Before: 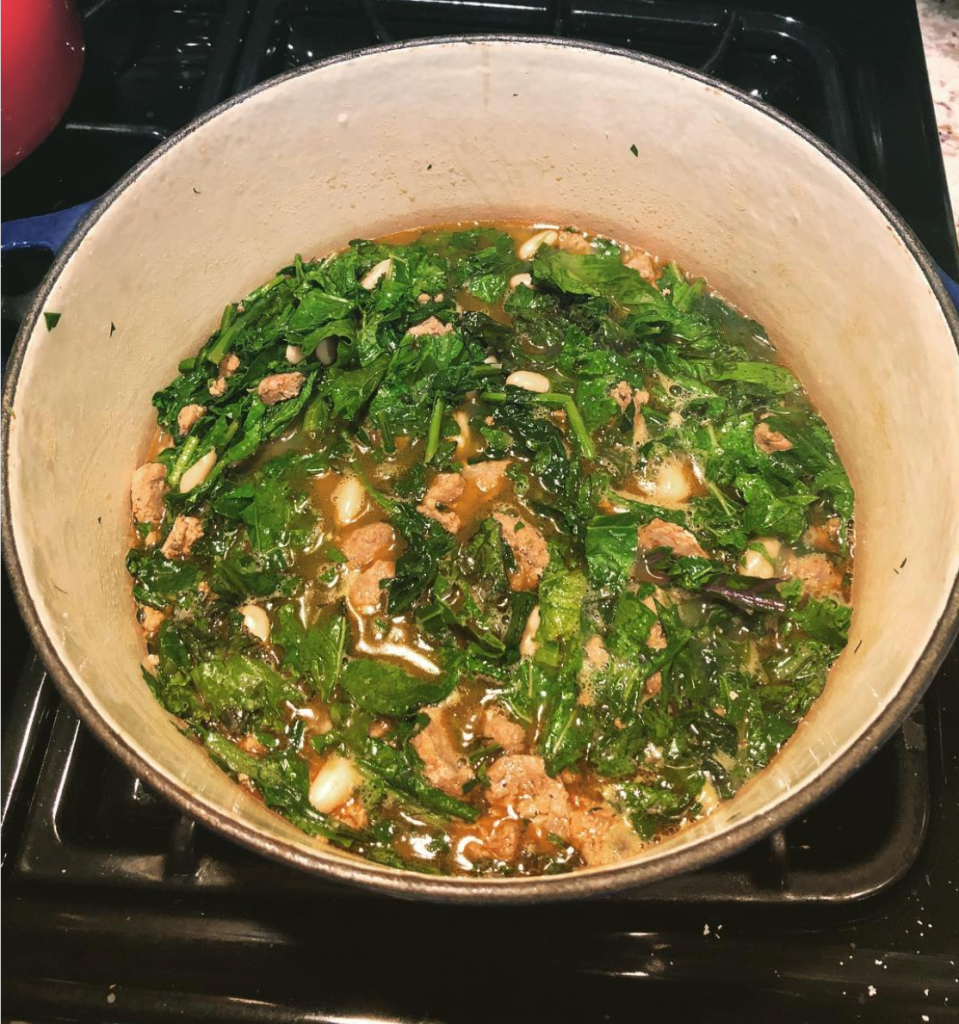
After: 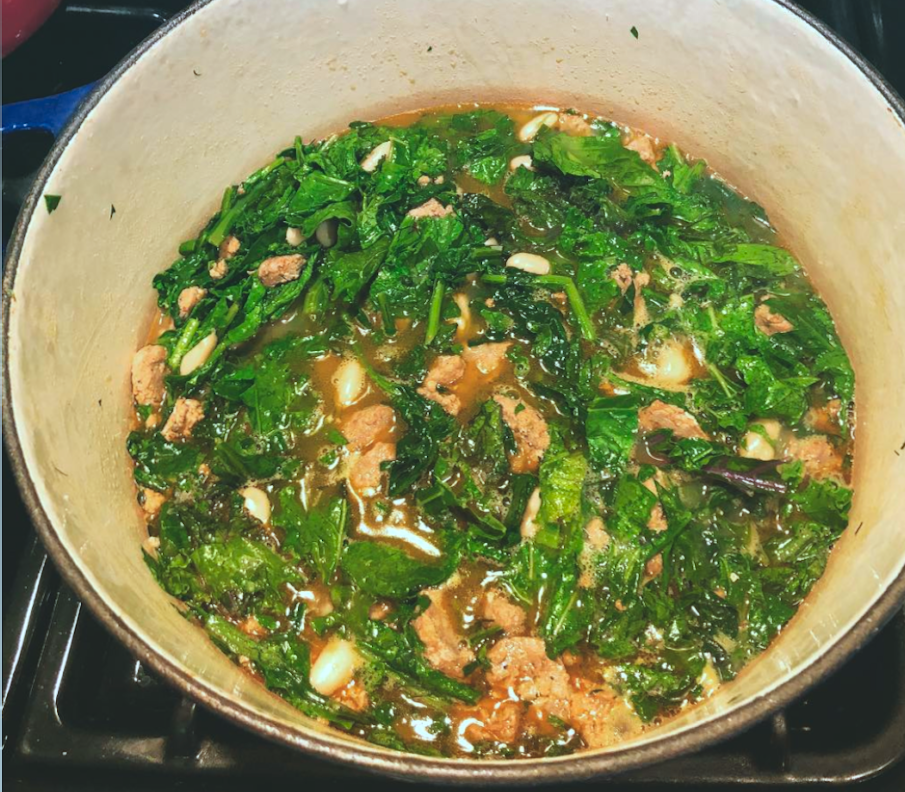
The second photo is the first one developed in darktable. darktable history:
crop and rotate: angle 0.054°, top 11.569%, right 5.683%, bottom 11.086%
exposure: black level correction -0.009, exposure 0.066 EV, compensate highlight preservation false
contrast brightness saturation: saturation 0.133
color calibration: output R [0.994, 0.059, -0.119, 0], output G [-0.036, 1.09, -0.119, 0], output B [0.078, -0.108, 0.961, 0], illuminant F (fluorescent), F source F9 (Cool White Deluxe 4150 K) – high CRI, x 0.374, y 0.373, temperature 4159.12 K
